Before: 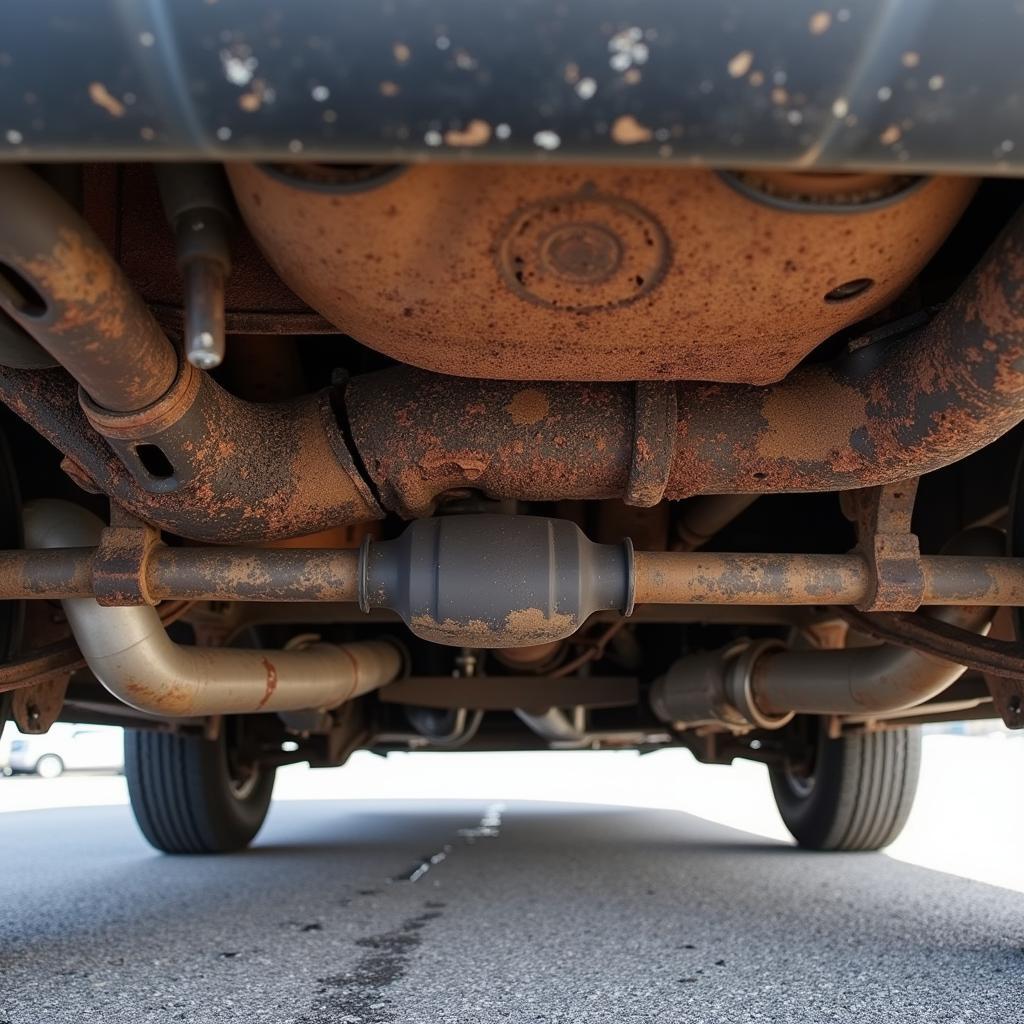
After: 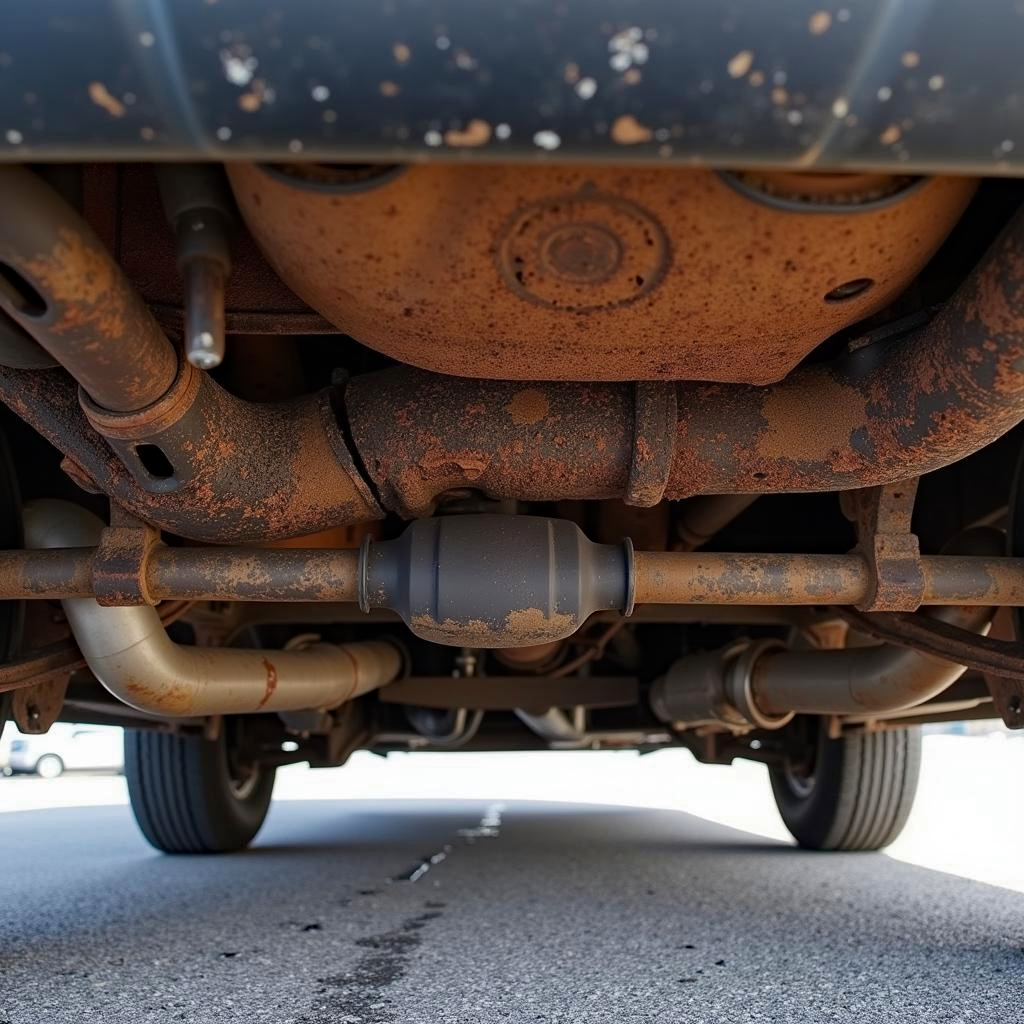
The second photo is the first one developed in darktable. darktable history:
haze removal: compatibility mode true, adaptive false
color zones: curves: ch0 [(0, 0.425) (0.143, 0.422) (0.286, 0.42) (0.429, 0.419) (0.571, 0.419) (0.714, 0.42) (0.857, 0.422) (1, 0.425)]
